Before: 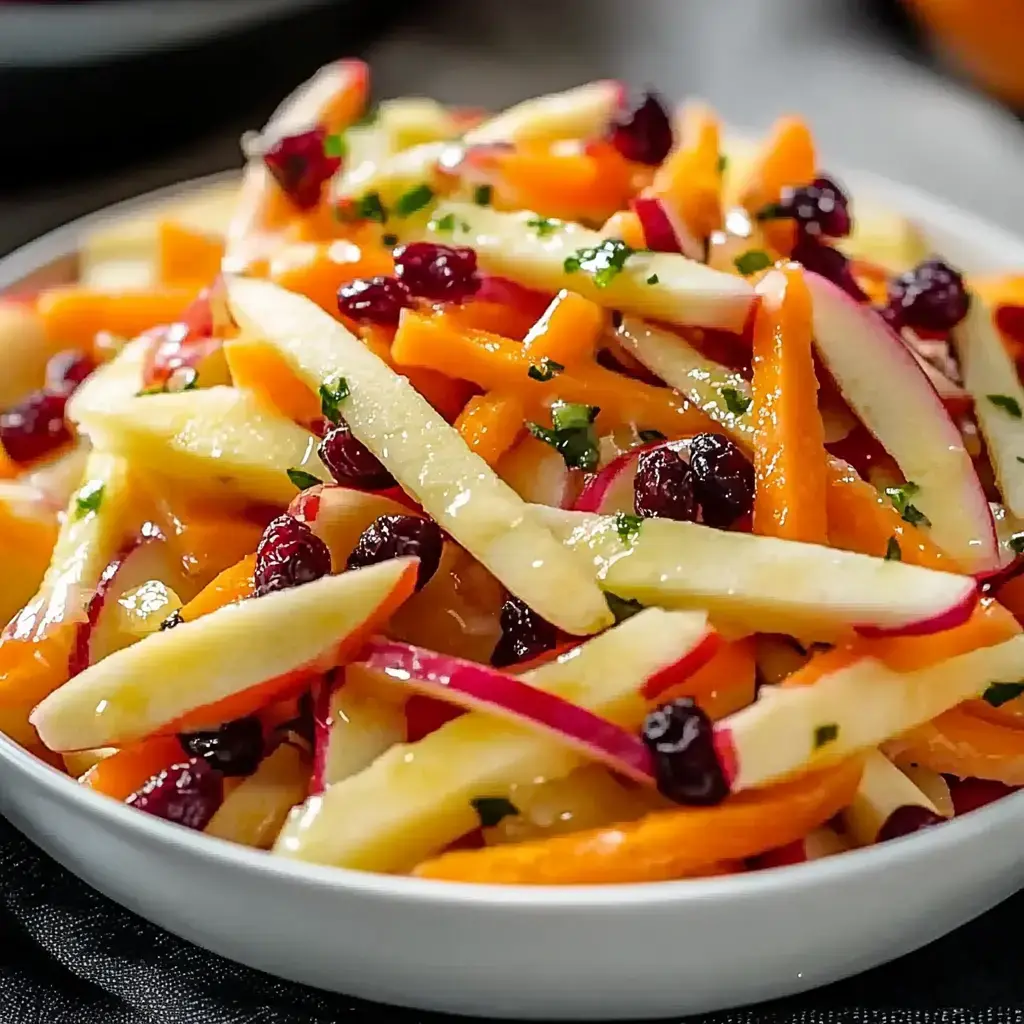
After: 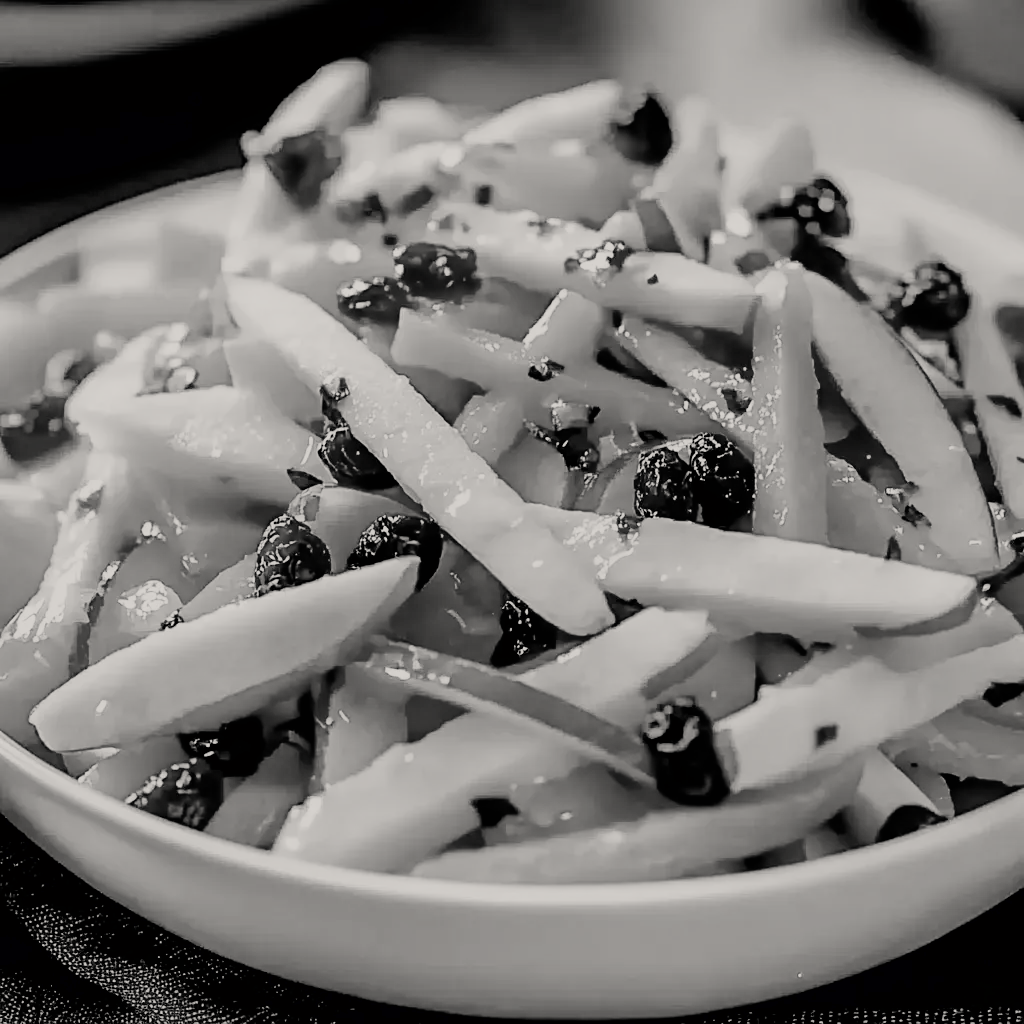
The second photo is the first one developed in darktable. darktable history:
color calibration: output gray [0.22, 0.42, 0.37, 0], gray › normalize channels true, illuminant same as pipeline (D50), adaptation XYZ, x 0.346, y 0.359, gamut compression 0
filmic rgb: black relative exposure -6.15 EV, white relative exposure 6.96 EV, hardness 2.23, color science v6 (2022)
color correction: highlights a* 0.816, highlights b* 2.78, saturation 1.1
exposure: black level correction 0.001, exposure 0.5 EV, compensate exposure bias true, compensate highlight preservation false
